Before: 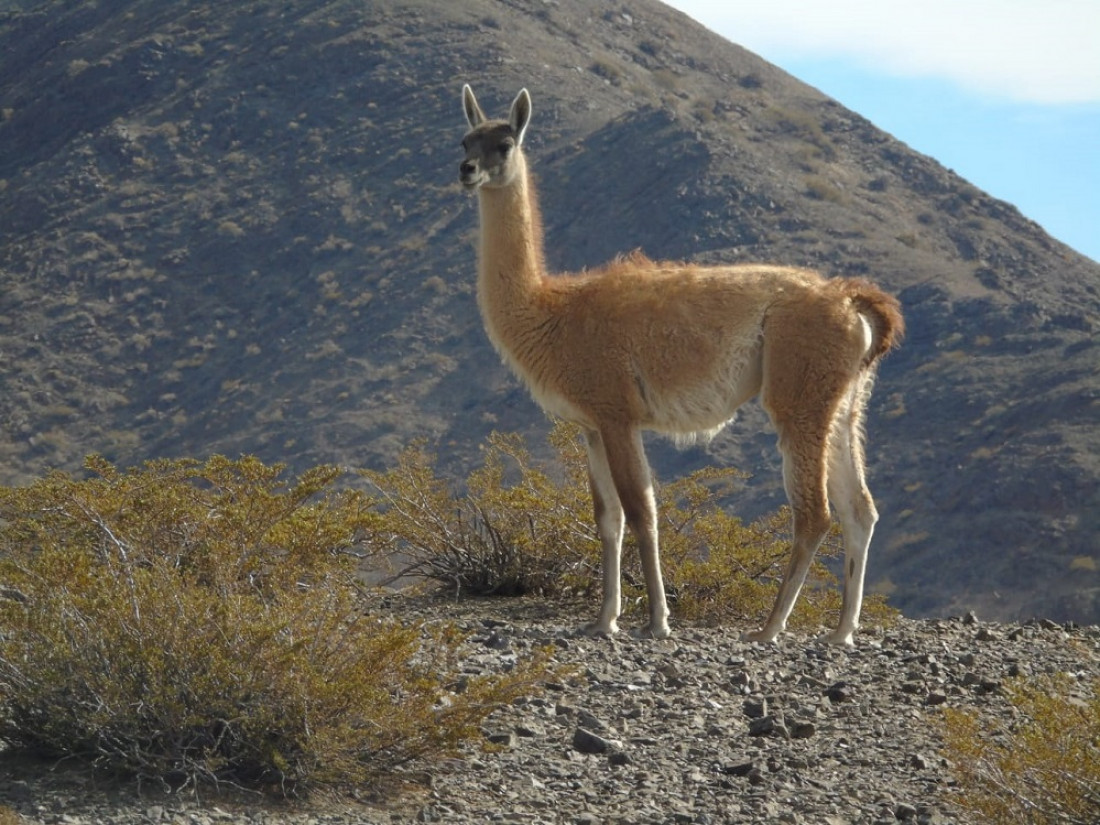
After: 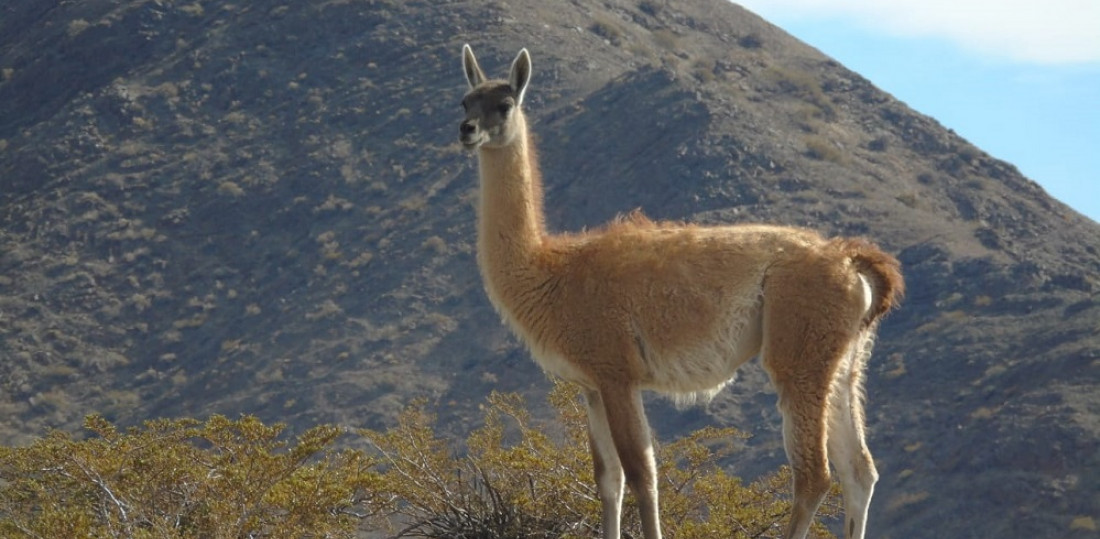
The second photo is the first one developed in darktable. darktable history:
crop and rotate: top 4.919%, bottom 29.667%
